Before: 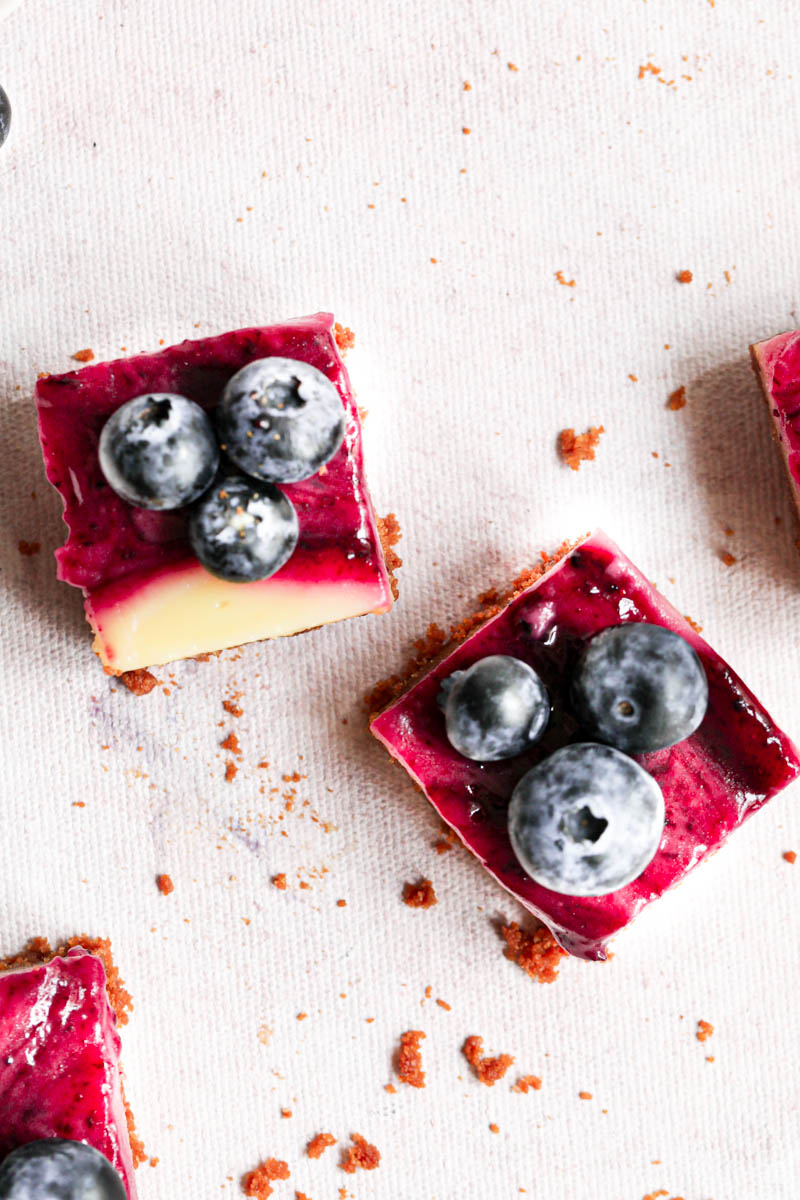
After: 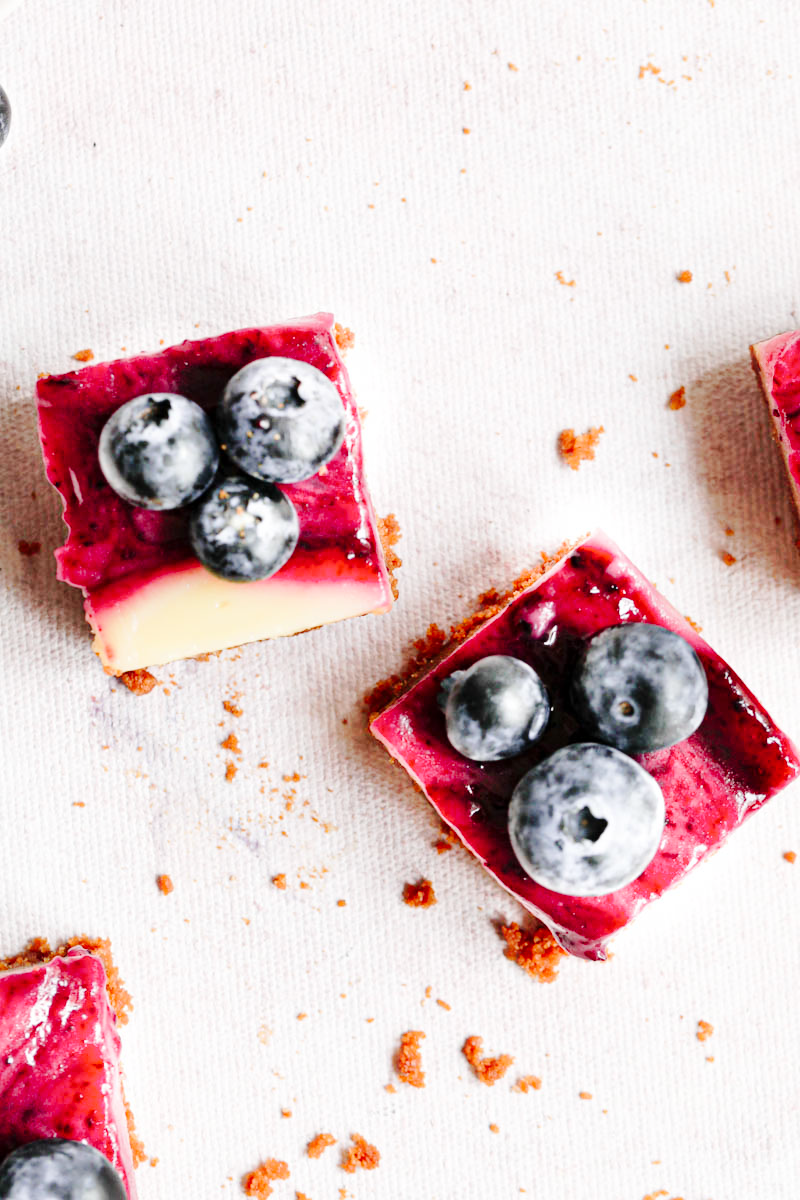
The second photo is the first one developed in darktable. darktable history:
tone curve: curves: ch0 [(0, 0) (0.131, 0.135) (0.288, 0.372) (0.451, 0.608) (0.612, 0.739) (0.736, 0.832) (1, 1)]; ch1 [(0, 0) (0.392, 0.398) (0.487, 0.471) (0.496, 0.493) (0.519, 0.531) (0.557, 0.591) (0.581, 0.639) (0.622, 0.711) (1, 1)]; ch2 [(0, 0) (0.388, 0.344) (0.438, 0.425) (0.476, 0.482) (0.502, 0.508) (0.524, 0.531) (0.538, 0.58) (0.58, 0.621) (0.613, 0.679) (0.655, 0.738) (1, 1)], preserve colors none
